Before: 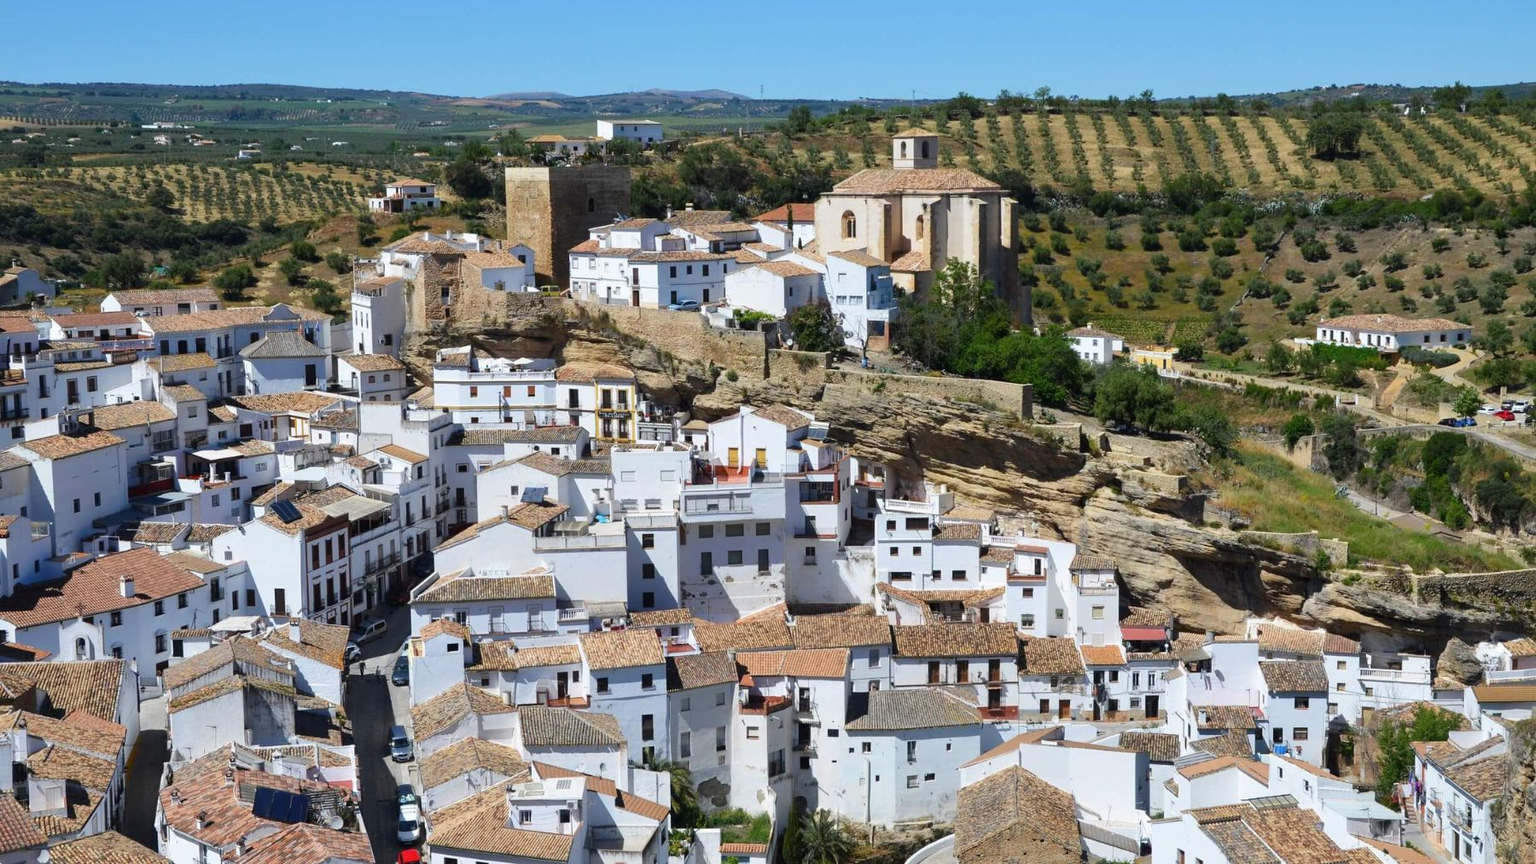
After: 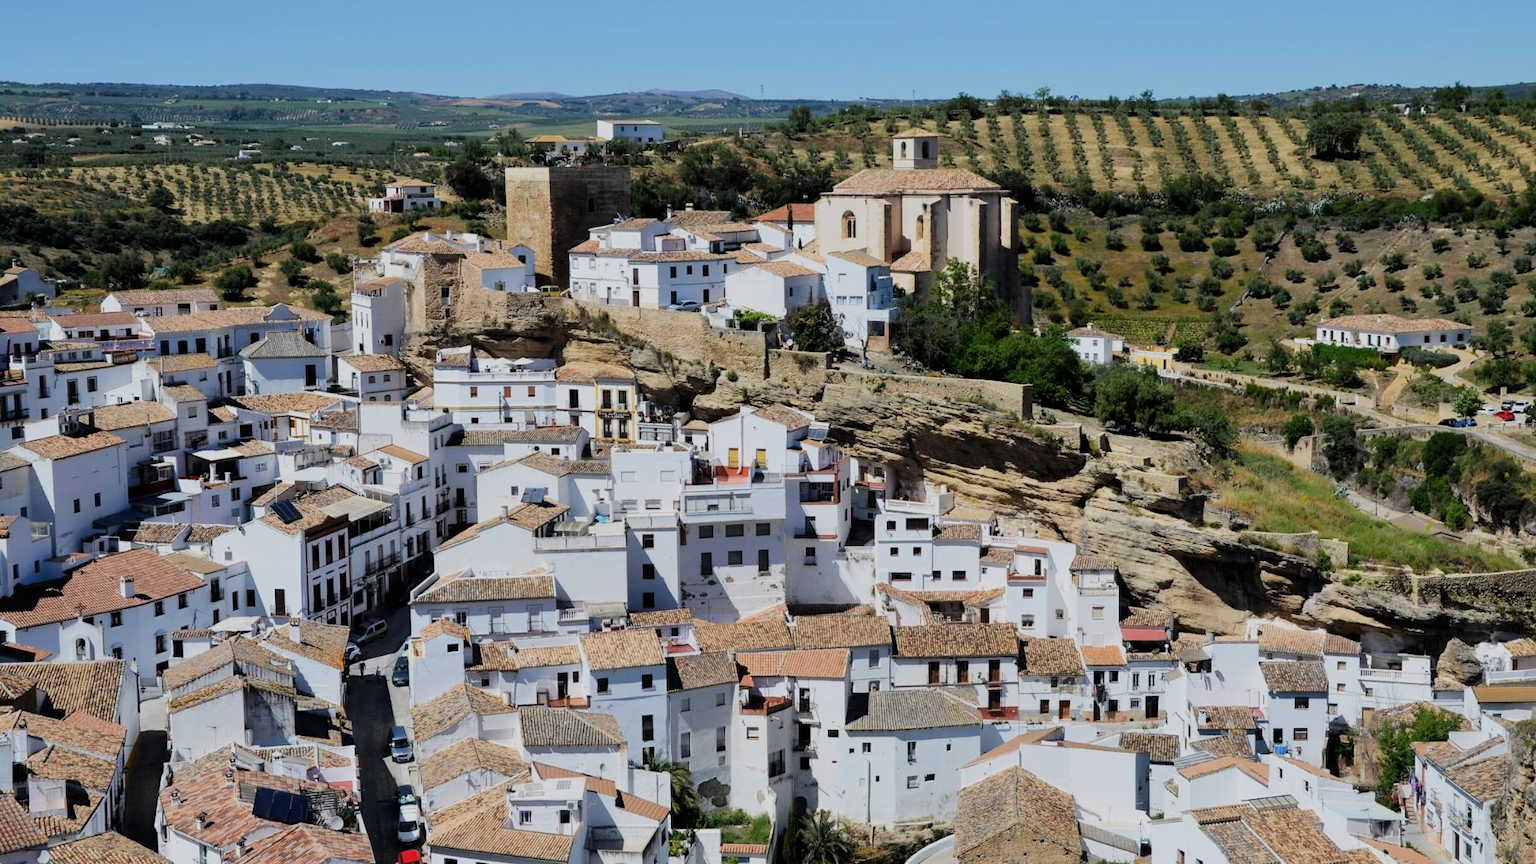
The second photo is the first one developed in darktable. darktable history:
filmic rgb: black relative exposure -7.65 EV, white relative exposure 4.56 EV, hardness 3.61, contrast 1.109
